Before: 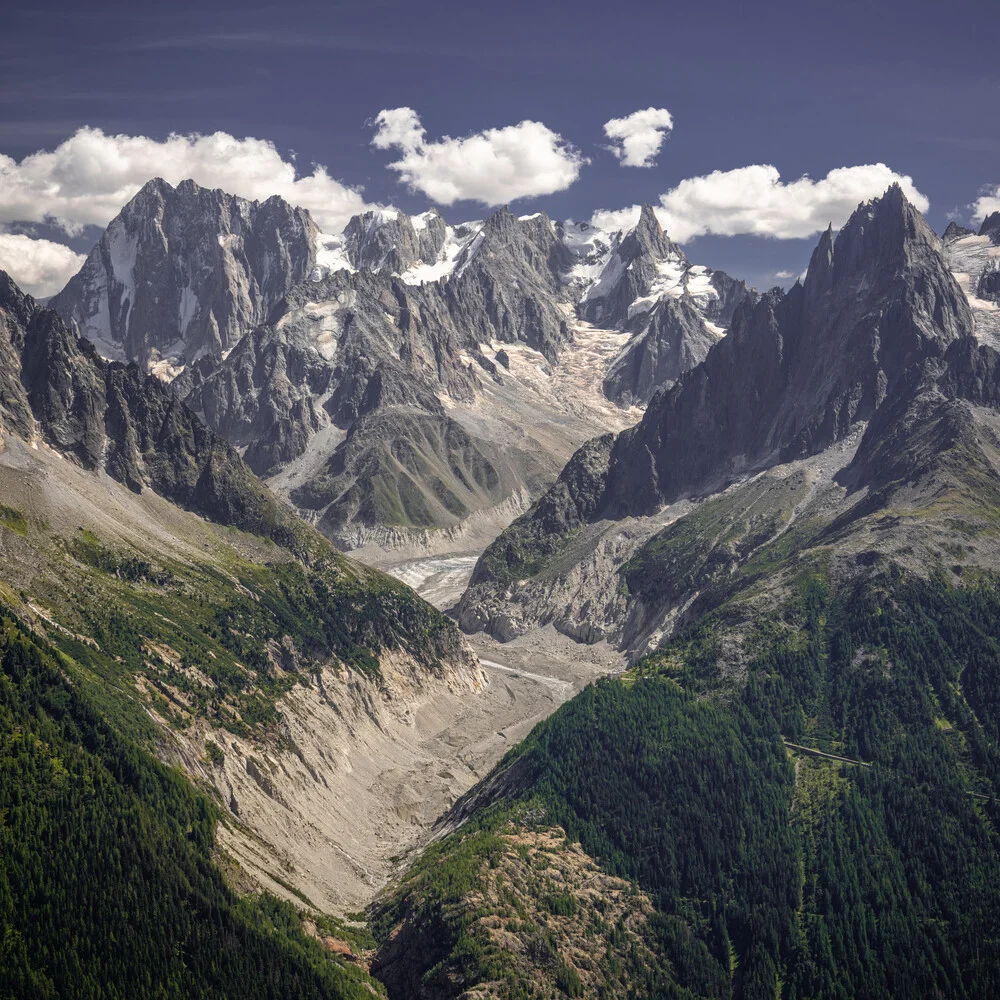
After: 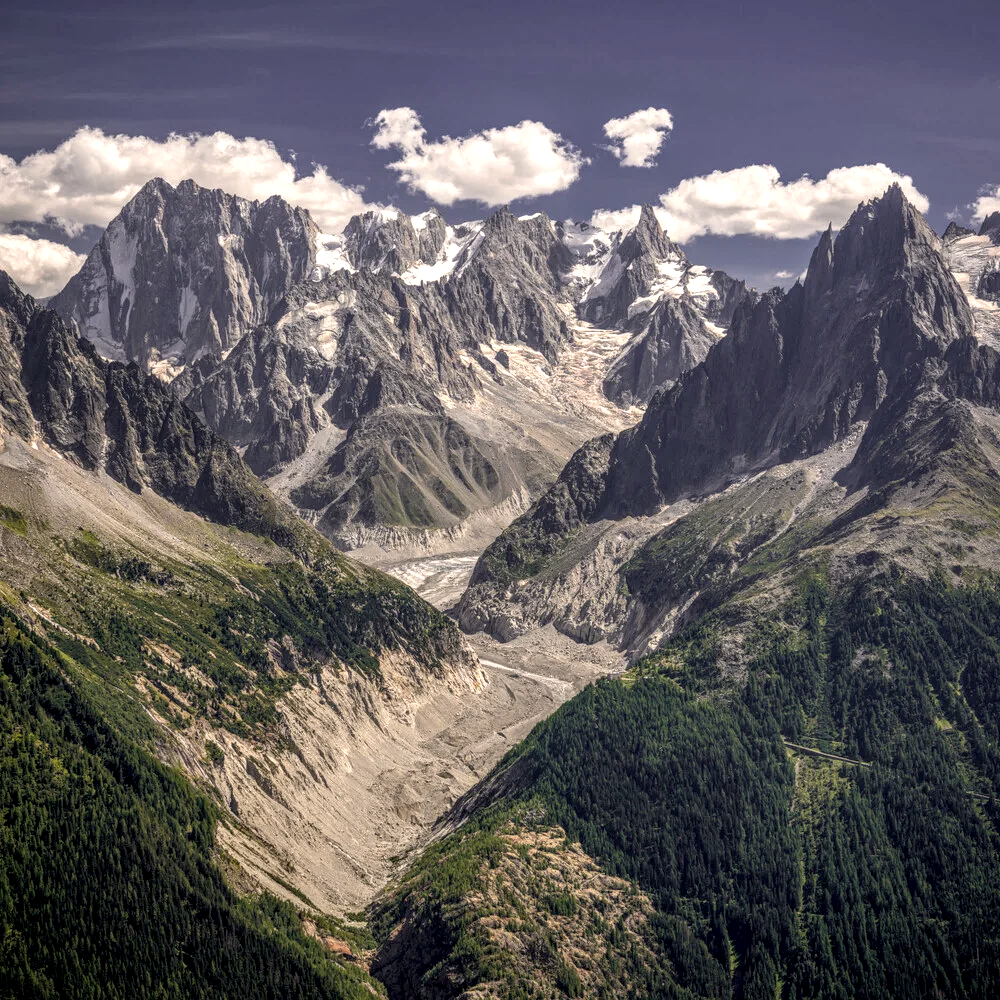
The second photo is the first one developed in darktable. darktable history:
shadows and highlights: shadows 25, highlights -25
color correction: highlights a* 3.84, highlights b* 5.07
local contrast: highlights 20%, detail 150%
